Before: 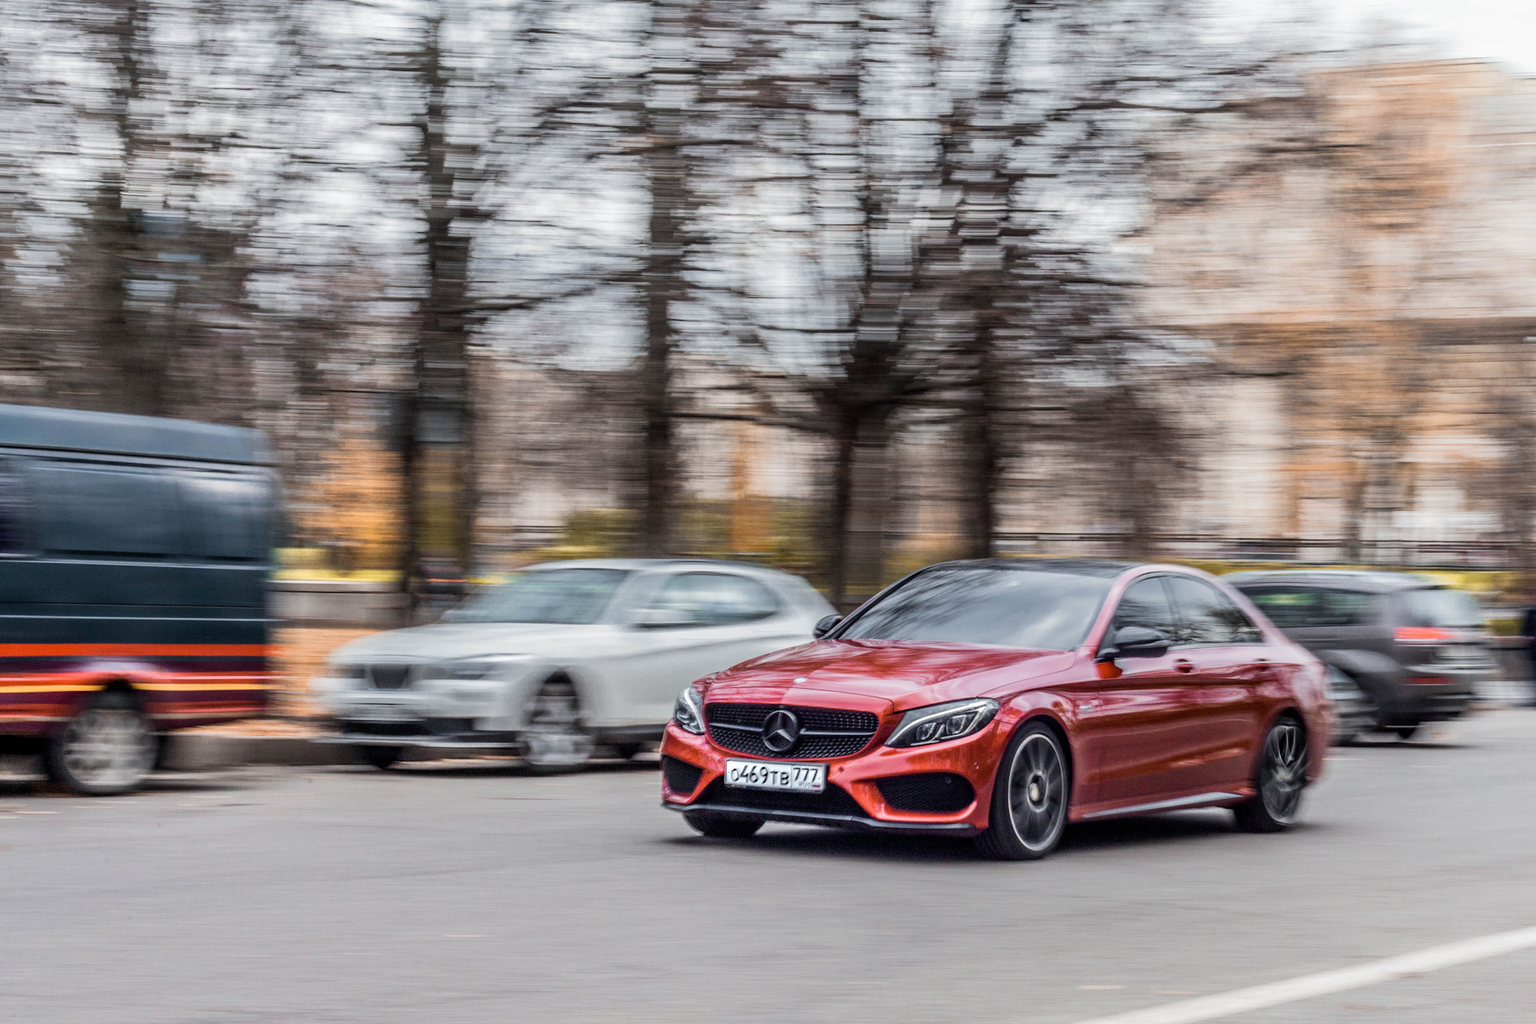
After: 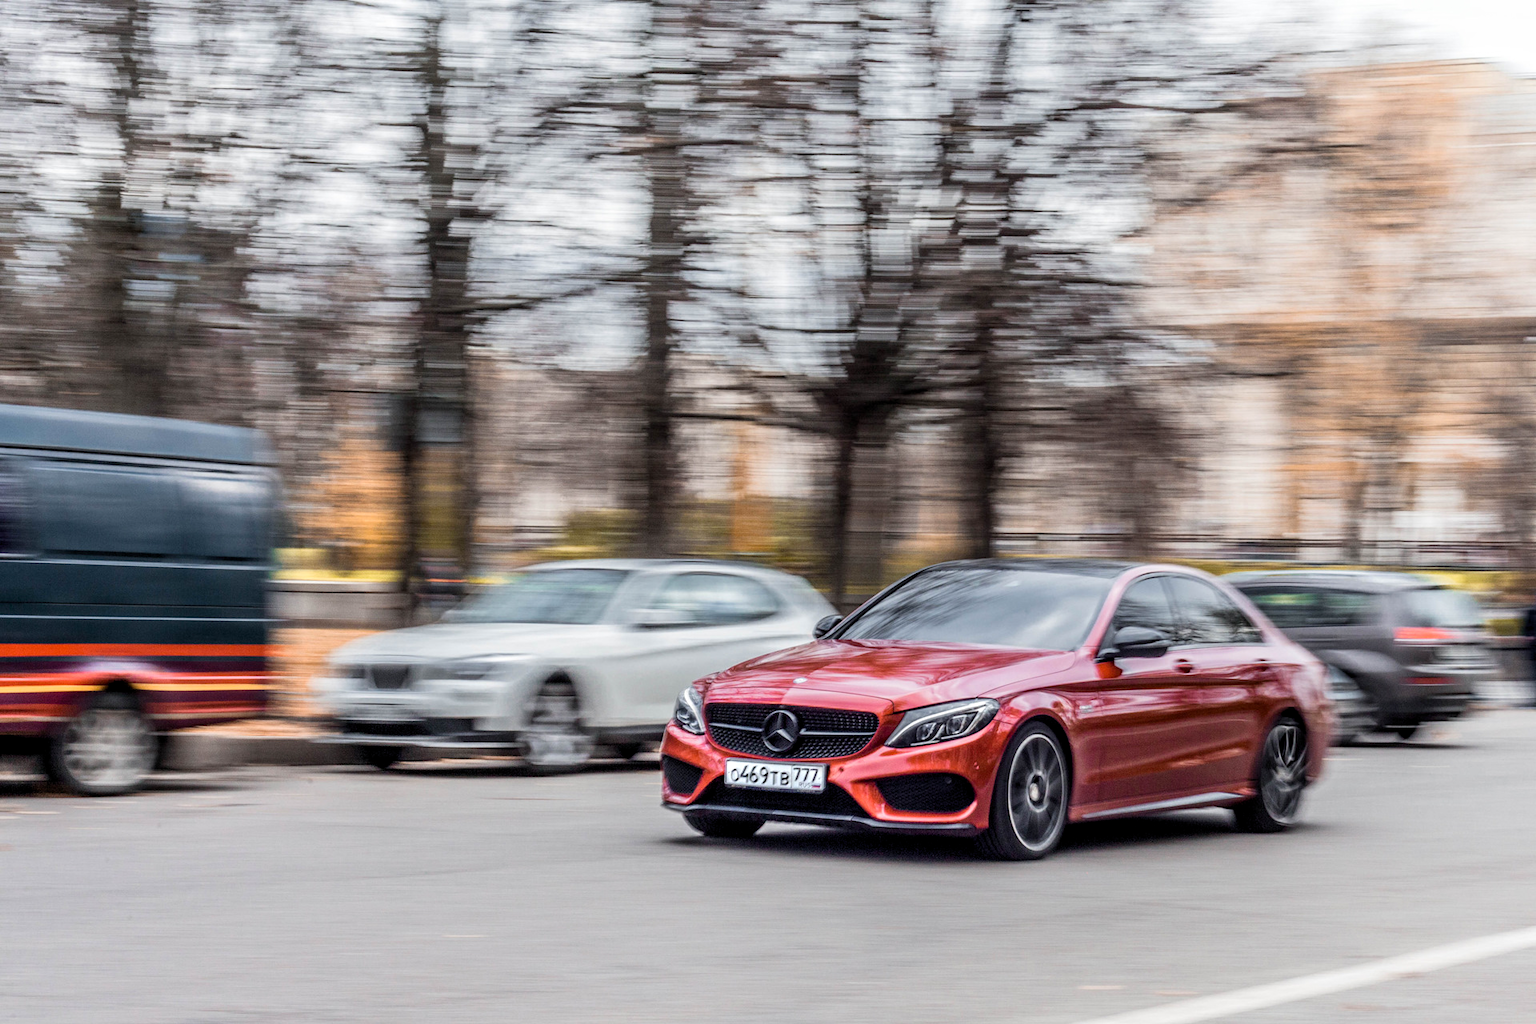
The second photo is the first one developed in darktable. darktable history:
exposure: exposure 0.075 EV, compensate highlight preservation false
shadows and highlights: shadows -30.13, highlights 30.01
levels: levels [0.018, 0.493, 1]
